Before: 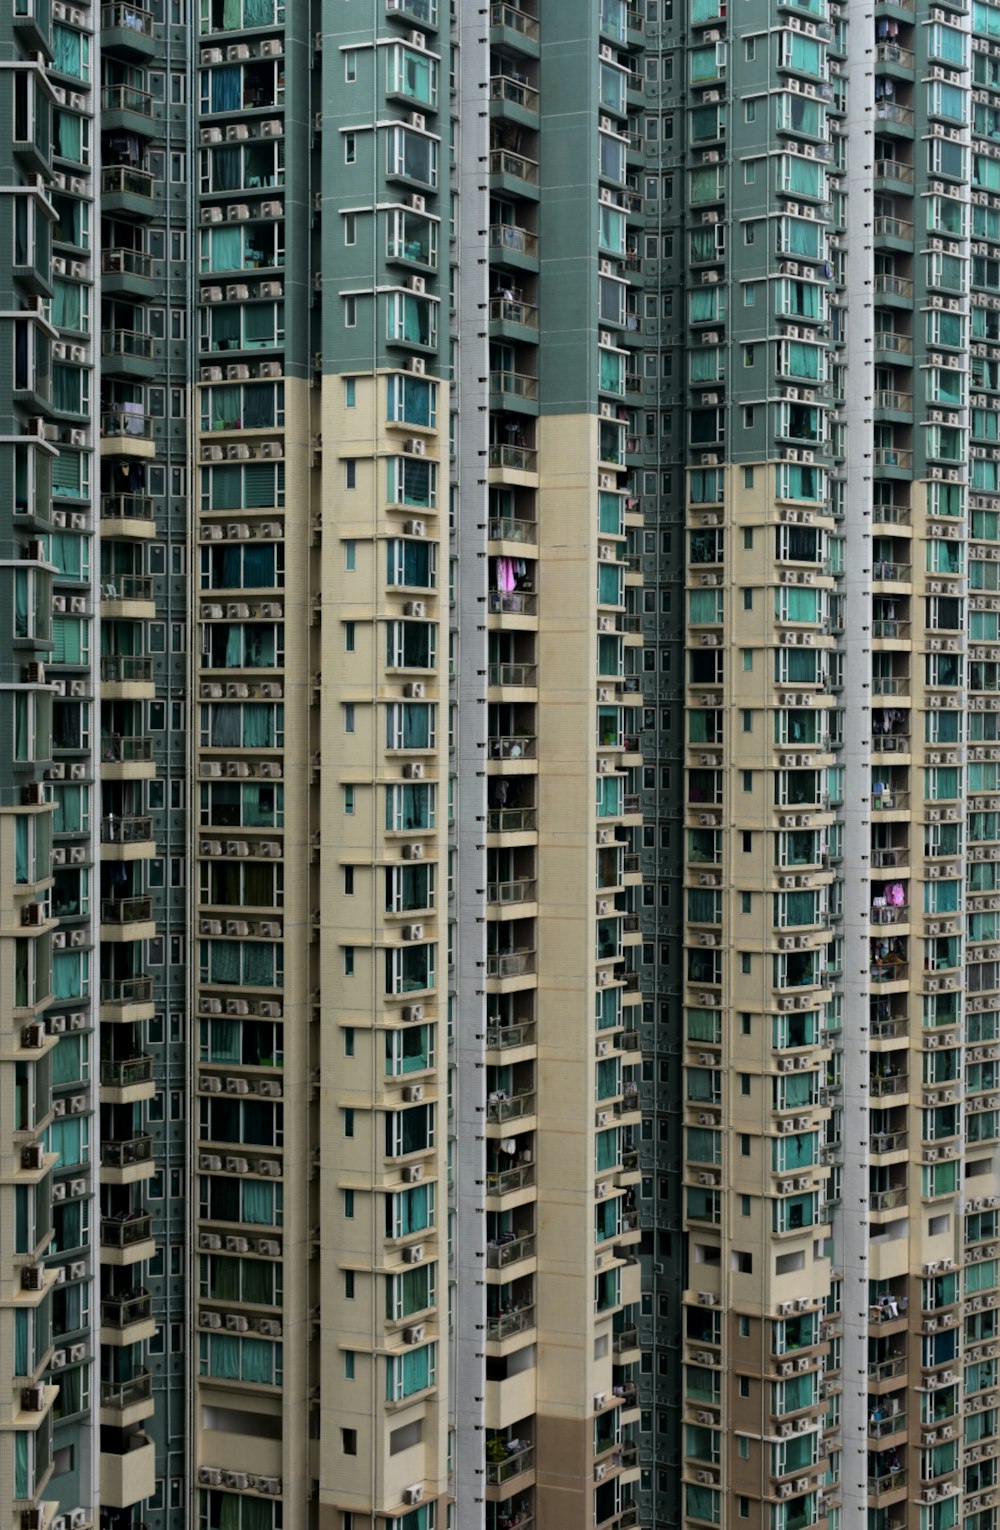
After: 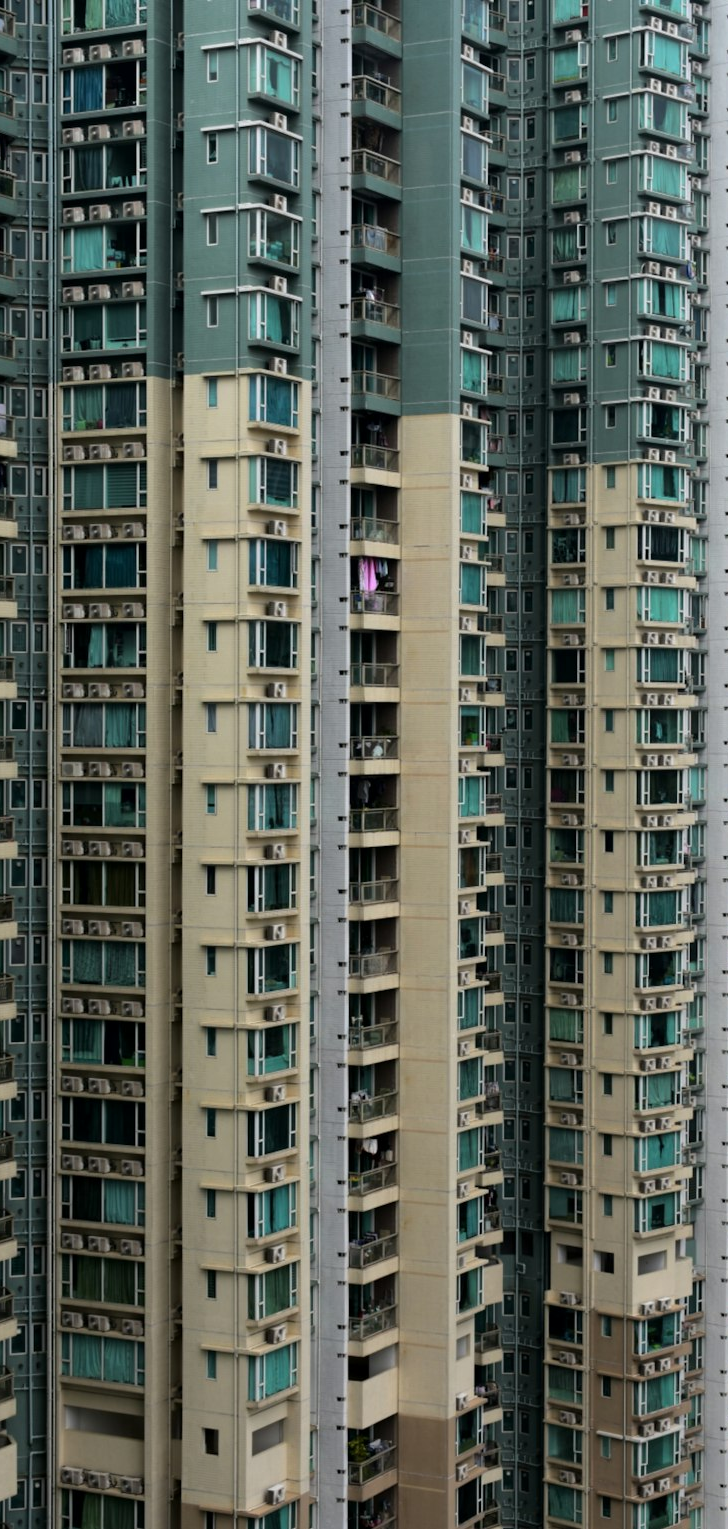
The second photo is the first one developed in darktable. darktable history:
crop: left 13.806%, top 0%, right 13.309%
